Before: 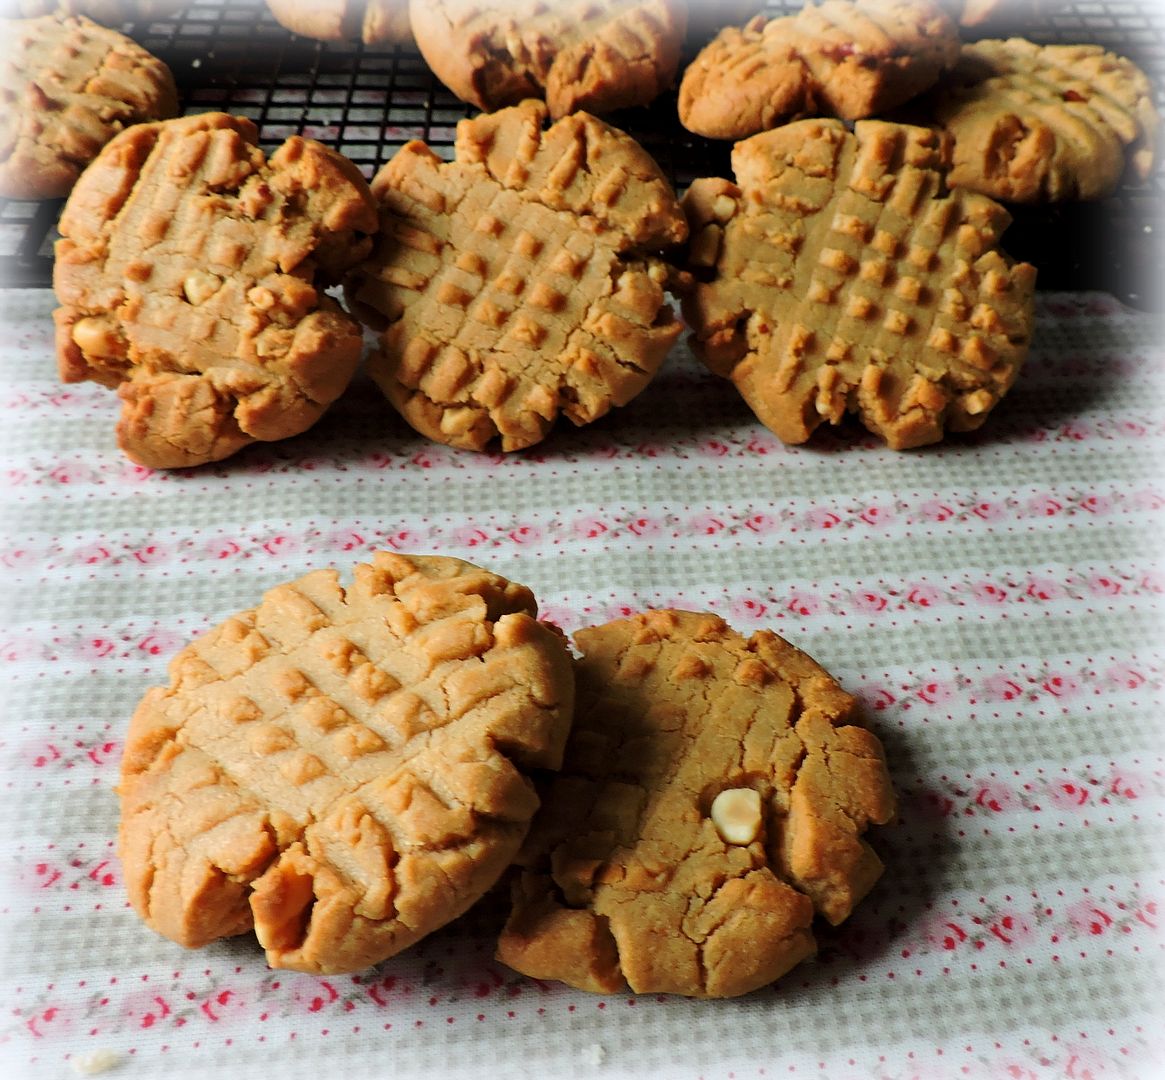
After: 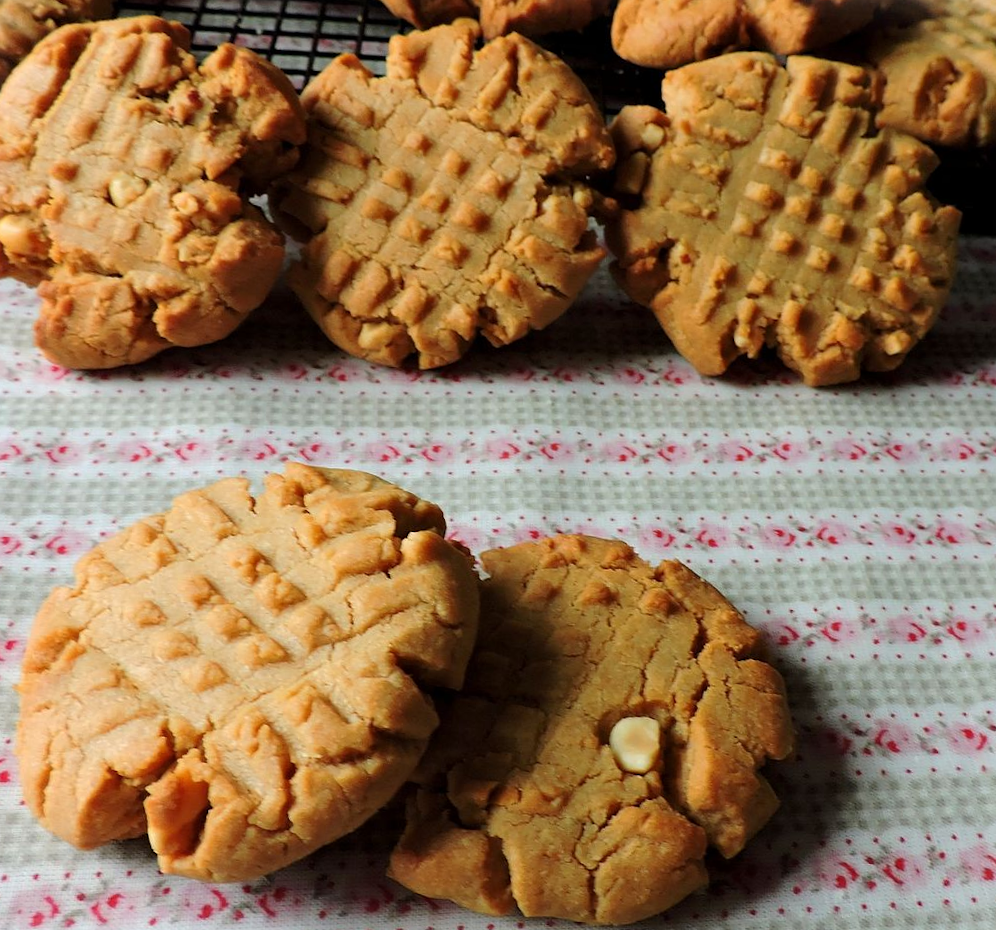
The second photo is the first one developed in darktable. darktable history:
crop and rotate: angle -2.83°, left 5.372%, top 5.17%, right 4.642%, bottom 4.244%
